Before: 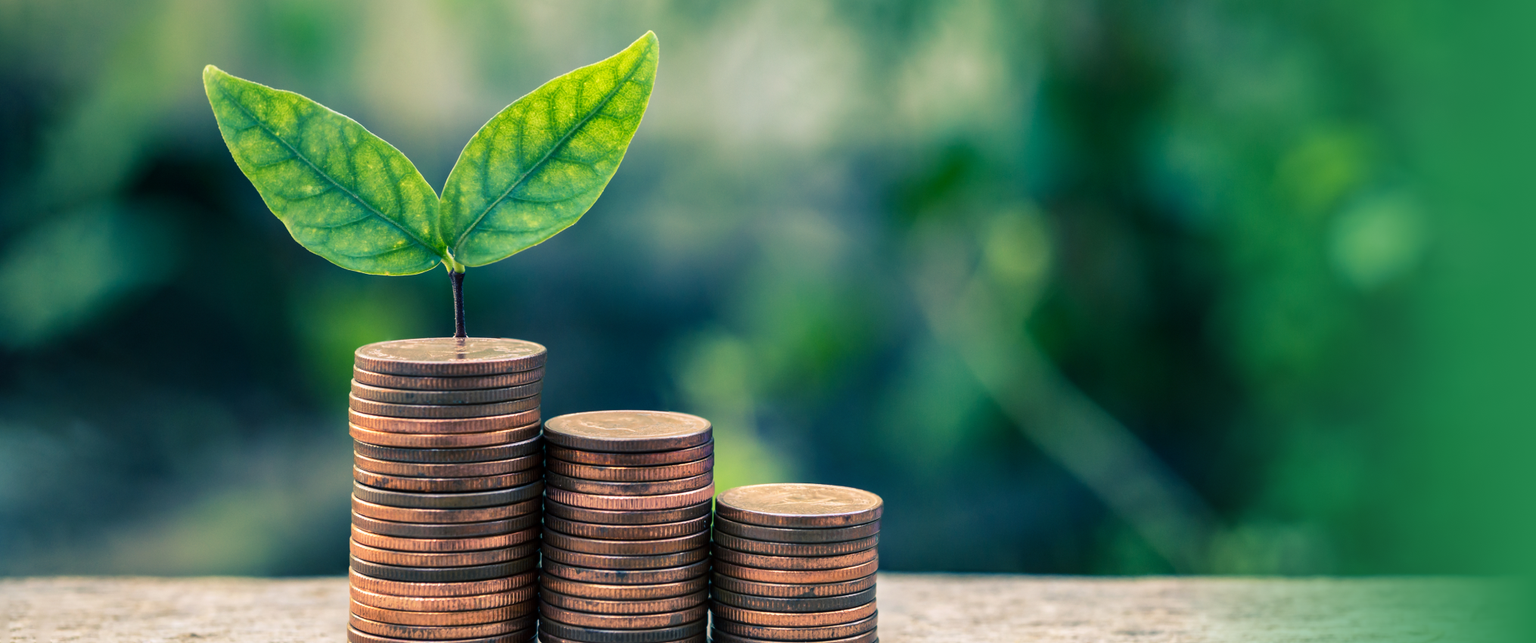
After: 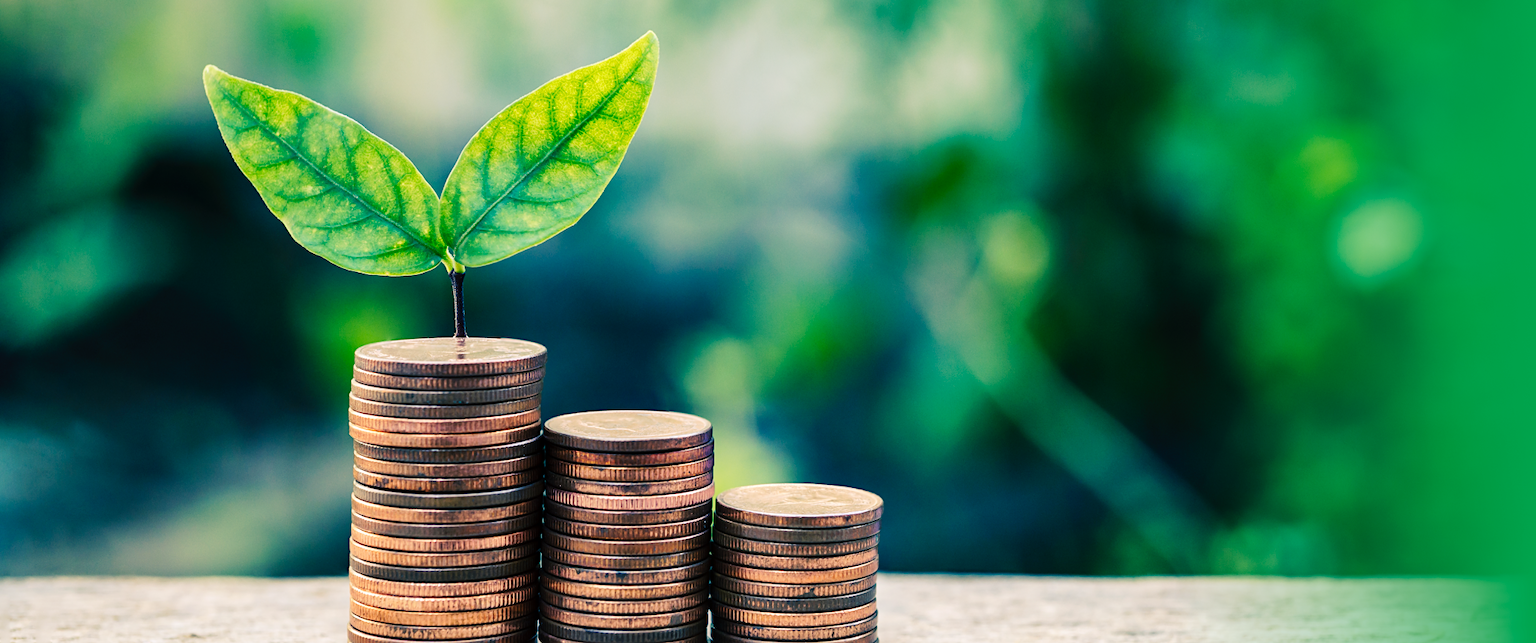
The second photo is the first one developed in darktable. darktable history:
sharpen: amount 0.217
tone curve: curves: ch0 [(0, 0) (0.003, 0.002) (0.011, 0.009) (0.025, 0.019) (0.044, 0.031) (0.069, 0.04) (0.1, 0.059) (0.136, 0.092) (0.177, 0.134) (0.224, 0.192) (0.277, 0.262) (0.335, 0.348) (0.399, 0.446) (0.468, 0.554) (0.543, 0.646) (0.623, 0.731) (0.709, 0.807) (0.801, 0.867) (0.898, 0.931) (1, 1)], preserve colors none
